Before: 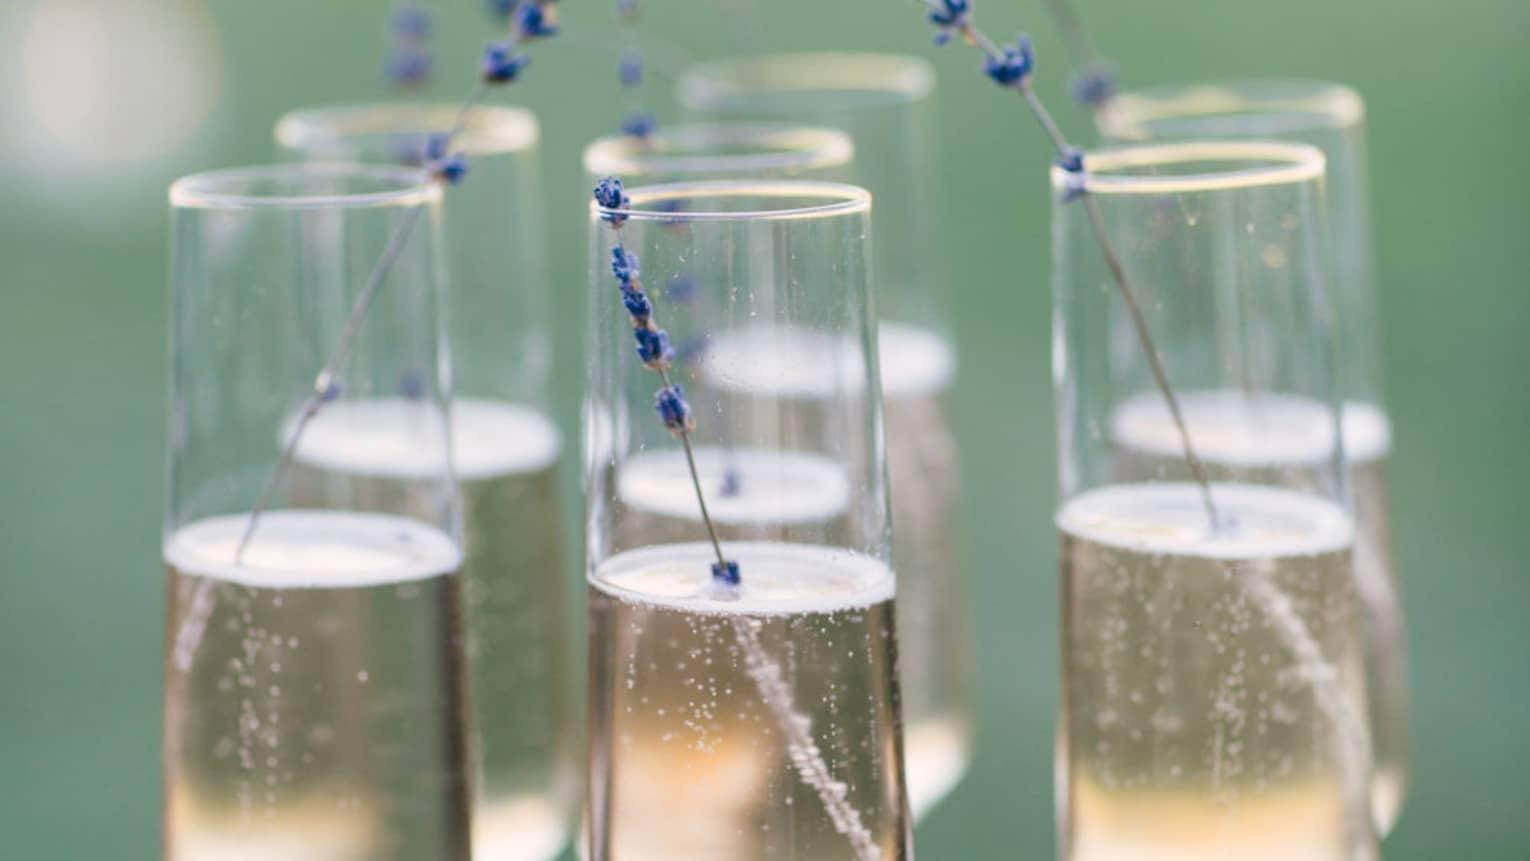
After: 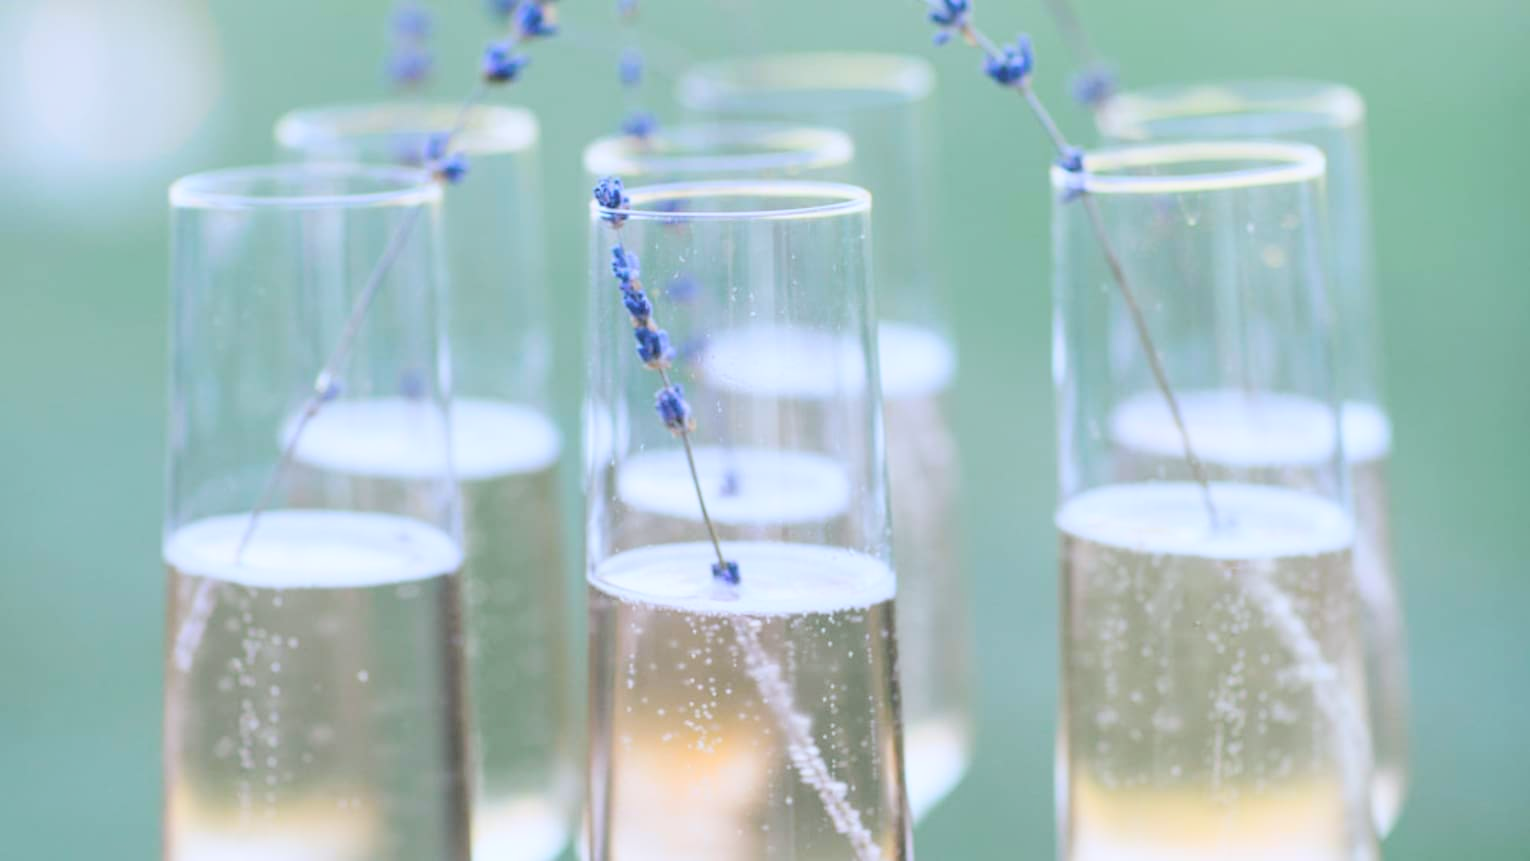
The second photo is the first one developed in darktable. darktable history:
contrast brightness saturation: contrast 0.1, brightness 0.3, saturation 0.14
contrast equalizer: octaves 7, y [[0.6 ×6], [0.55 ×6], [0 ×6], [0 ×6], [0 ×6]], mix -0.1
white balance: red 0.931, blue 1.11
